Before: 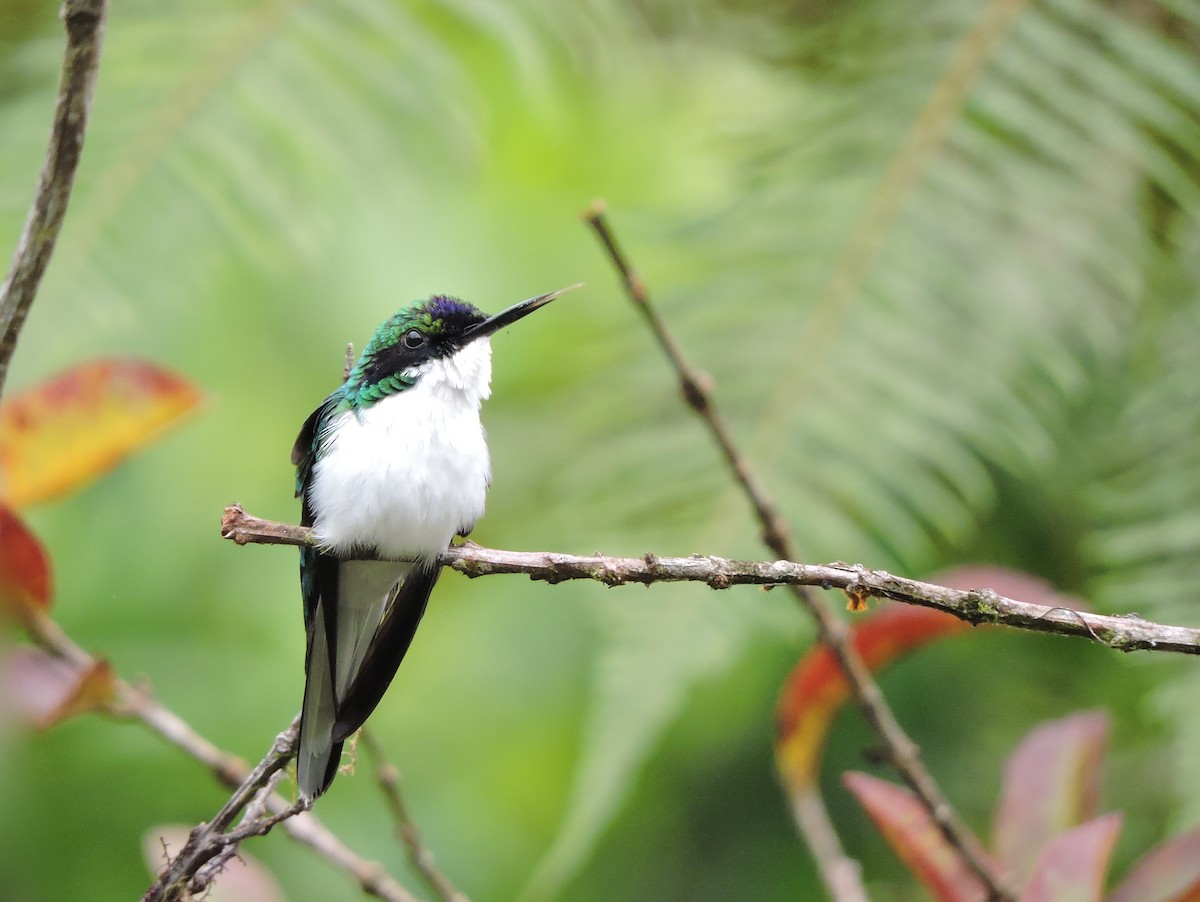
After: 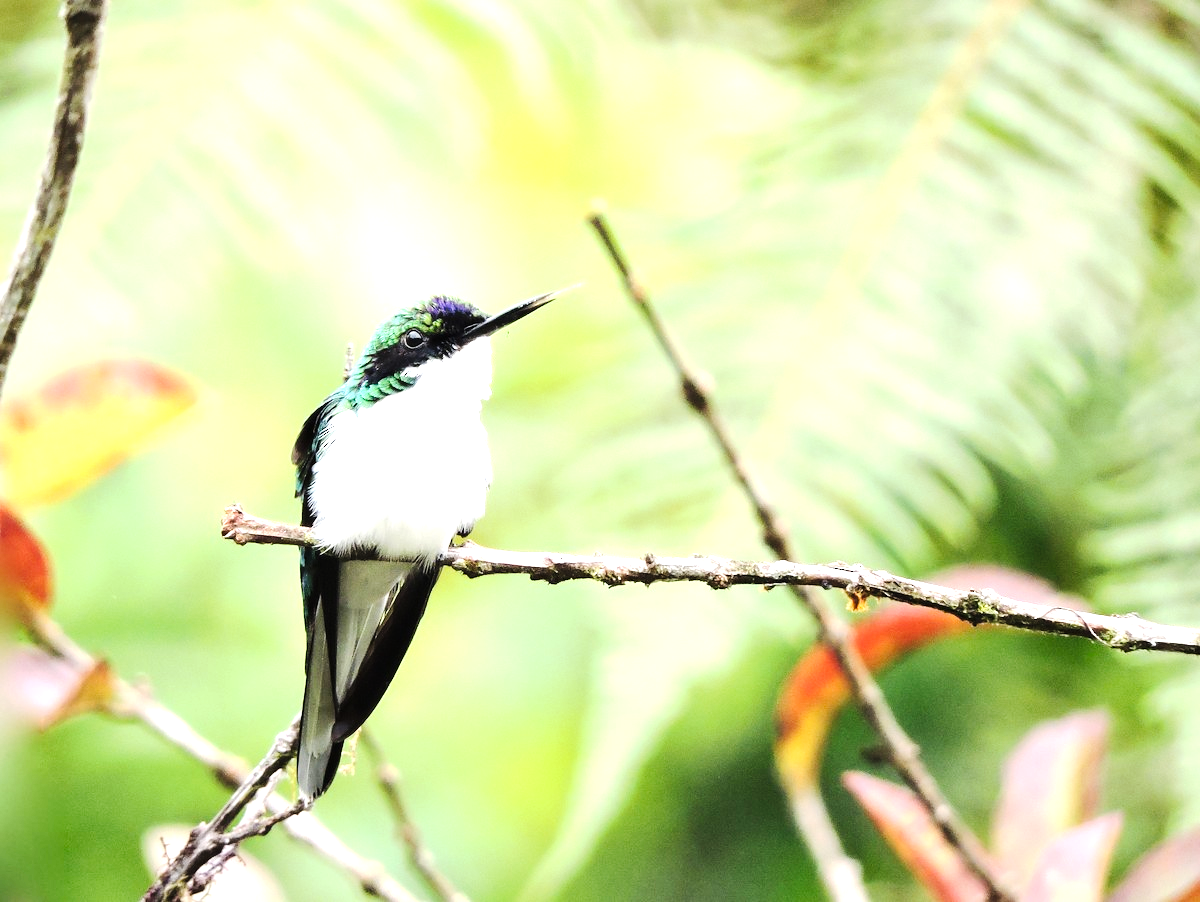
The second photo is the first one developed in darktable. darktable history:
tone curve: curves: ch0 [(0, 0) (0.037, 0.025) (0.131, 0.093) (0.275, 0.256) (0.476, 0.517) (0.607, 0.667) (0.691, 0.745) (0.789, 0.836) (0.911, 0.925) (0.997, 0.995)]; ch1 [(0, 0) (0.301, 0.3) (0.444, 0.45) (0.493, 0.495) (0.507, 0.503) (0.534, 0.533) (0.582, 0.58) (0.658, 0.693) (0.746, 0.77) (1, 1)]; ch2 [(0, 0) (0.246, 0.233) (0.36, 0.352) (0.415, 0.418) (0.476, 0.492) (0.502, 0.504) (0.525, 0.518) (0.539, 0.544) (0.586, 0.602) (0.634, 0.651) (0.706, 0.727) (0.853, 0.852) (1, 0.951)], preserve colors none
tone equalizer: -8 EV -0.732 EV, -7 EV -0.706 EV, -6 EV -0.562 EV, -5 EV -0.389 EV, -3 EV 0.371 EV, -2 EV 0.6 EV, -1 EV 0.697 EV, +0 EV 0.752 EV, edges refinement/feathering 500, mask exposure compensation -1.57 EV, preserve details no
exposure: black level correction 0, exposure 0.693 EV, compensate highlight preservation false
